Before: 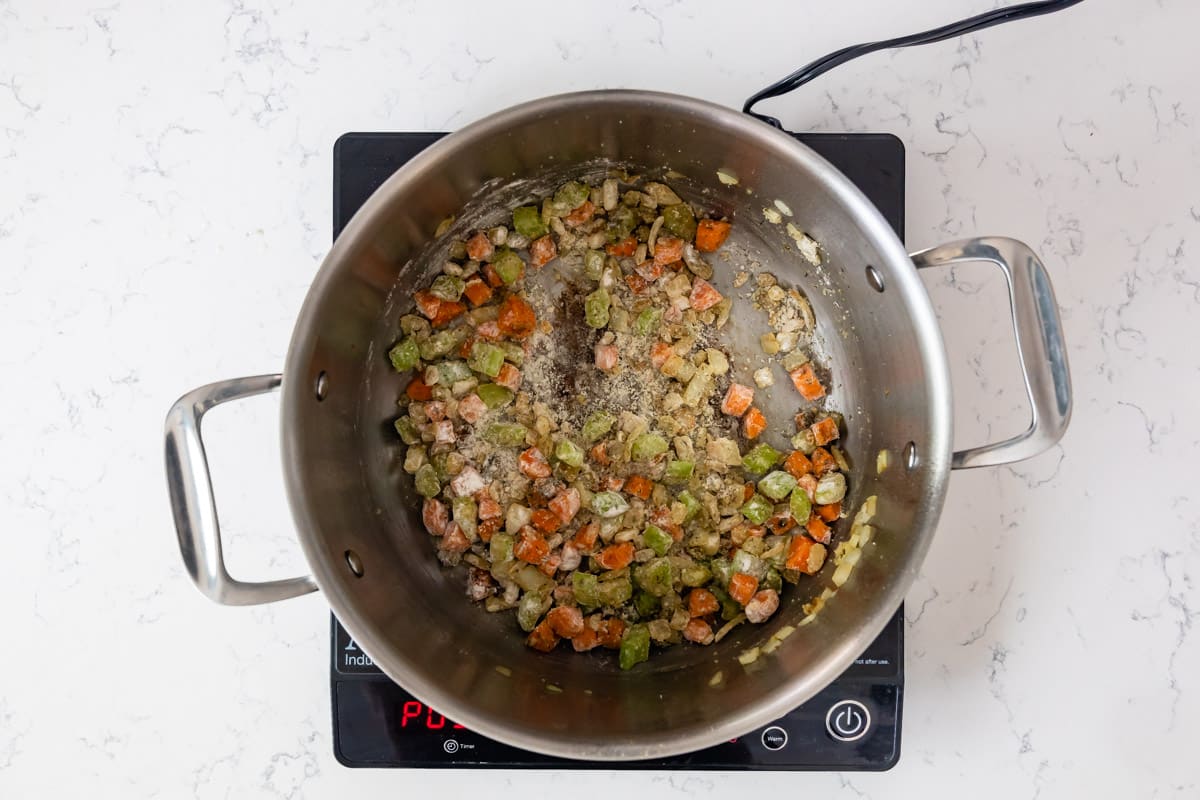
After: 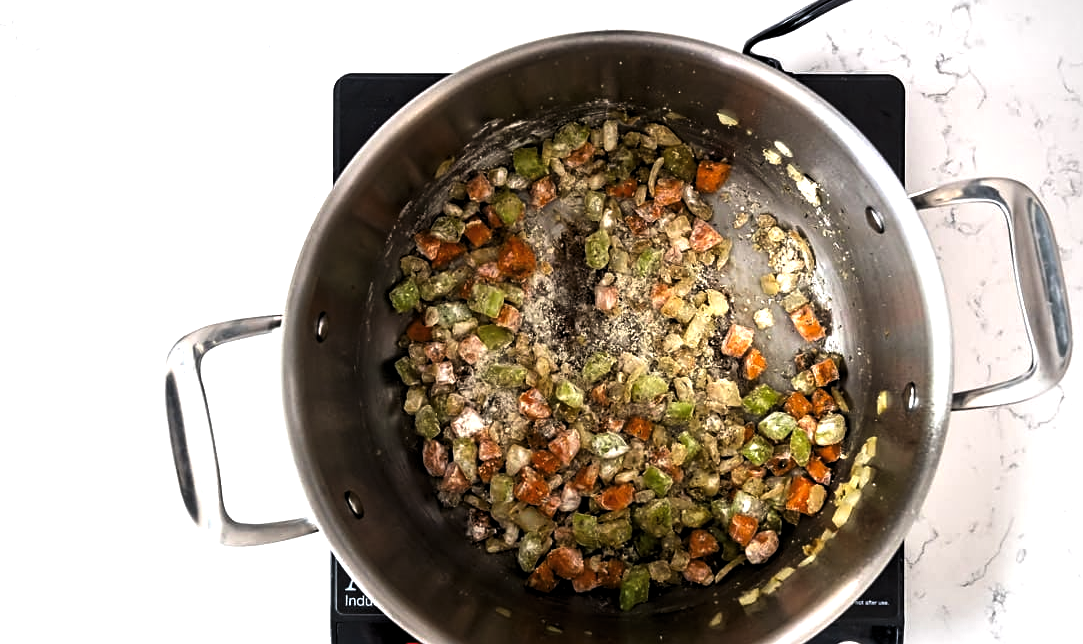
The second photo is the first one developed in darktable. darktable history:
crop: top 7.49%, right 9.717%, bottom 11.943%
sharpen: amount 0.2
levels: levels [0.044, 0.475, 0.791]
vignetting: on, module defaults
